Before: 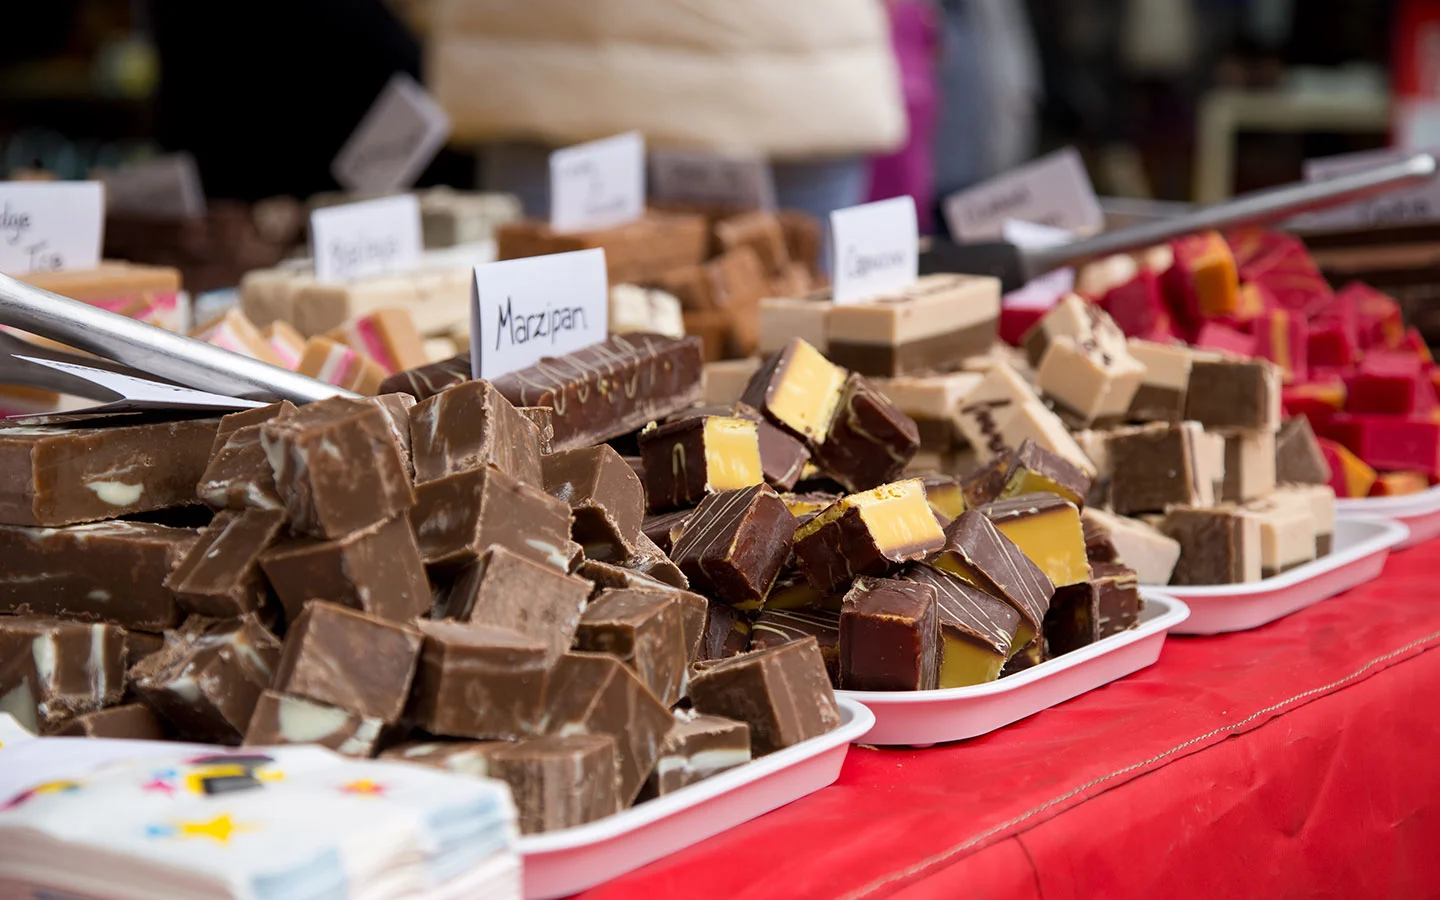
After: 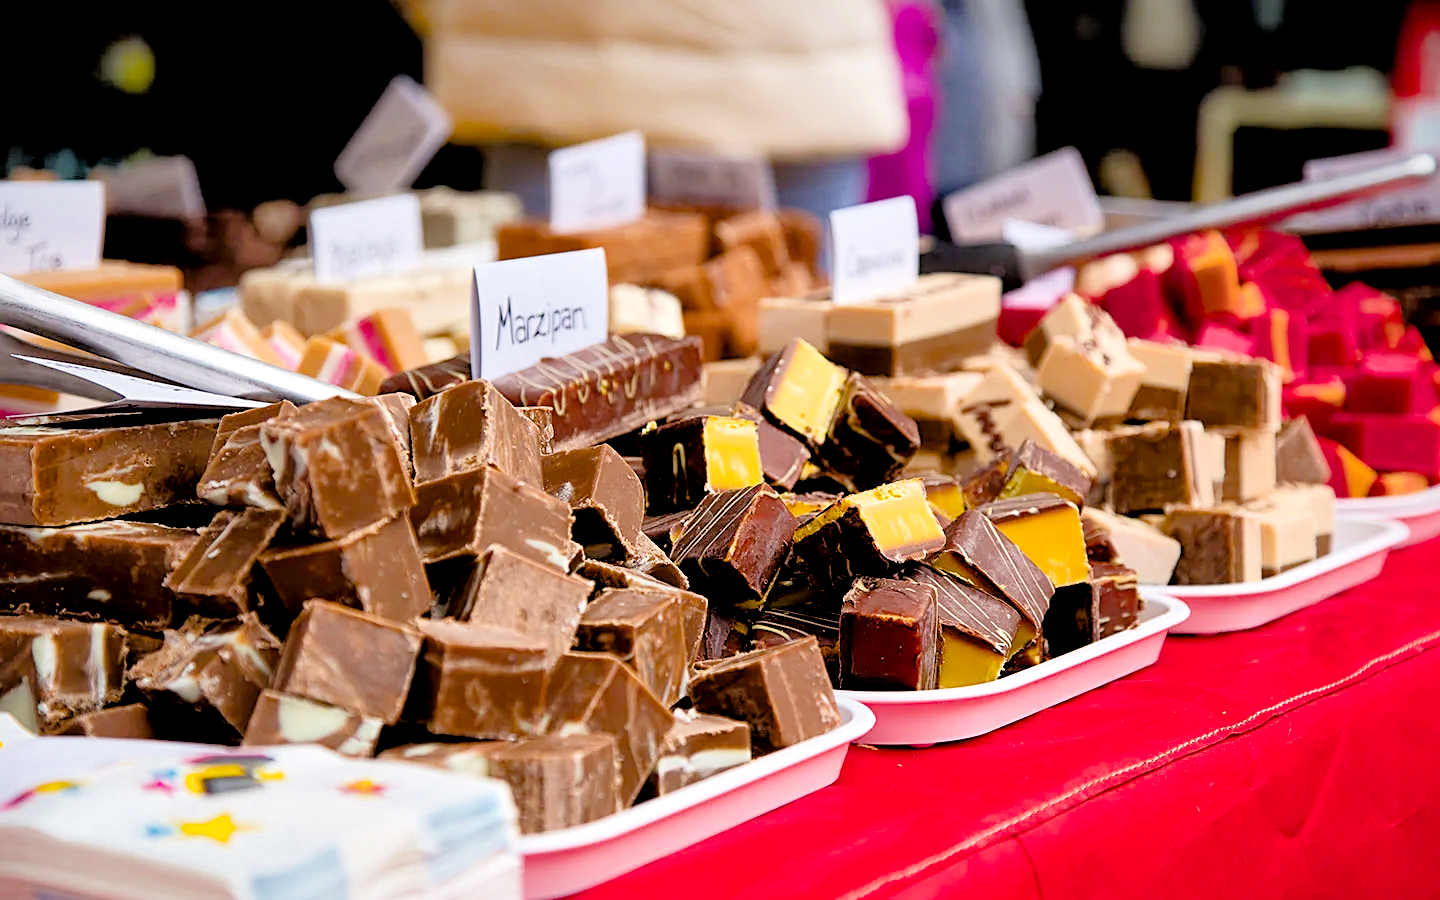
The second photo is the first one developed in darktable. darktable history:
color balance rgb: linear chroma grading › global chroma 17.011%, perceptual saturation grading › global saturation 29.769%, perceptual brilliance grading › global brilliance 12.682%, perceptual brilliance grading › highlights 15.307%
tone equalizer: -8 EV -1.09 EV, -7 EV -0.996 EV, -6 EV -0.889 EV, -5 EV -0.582 EV, -3 EV 0.61 EV, -2 EV 0.859 EV, -1 EV 0.994 EV, +0 EV 1.08 EV
sharpen: on, module defaults
local contrast: mode bilateral grid, contrast 20, coarseness 50, detail 179%, midtone range 0.2
filmic rgb: black relative exposure -4.47 EV, white relative exposure 6.63 EV, threshold -0.309 EV, transition 3.19 EV, structure ↔ texture 99.49%, hardness 1.91, contrast 0.509, enable highlight reconstruction true
color correction: highlights b* 0.039, saturation 1.15
